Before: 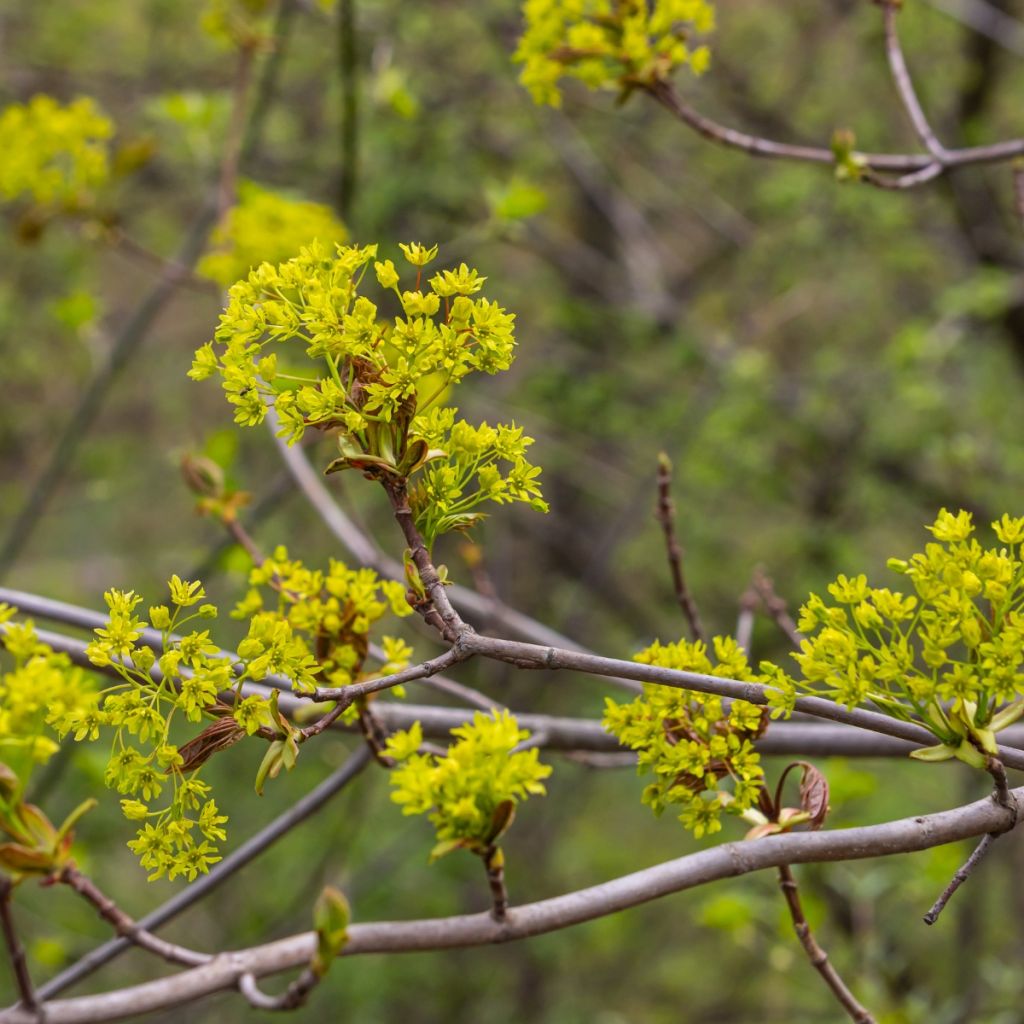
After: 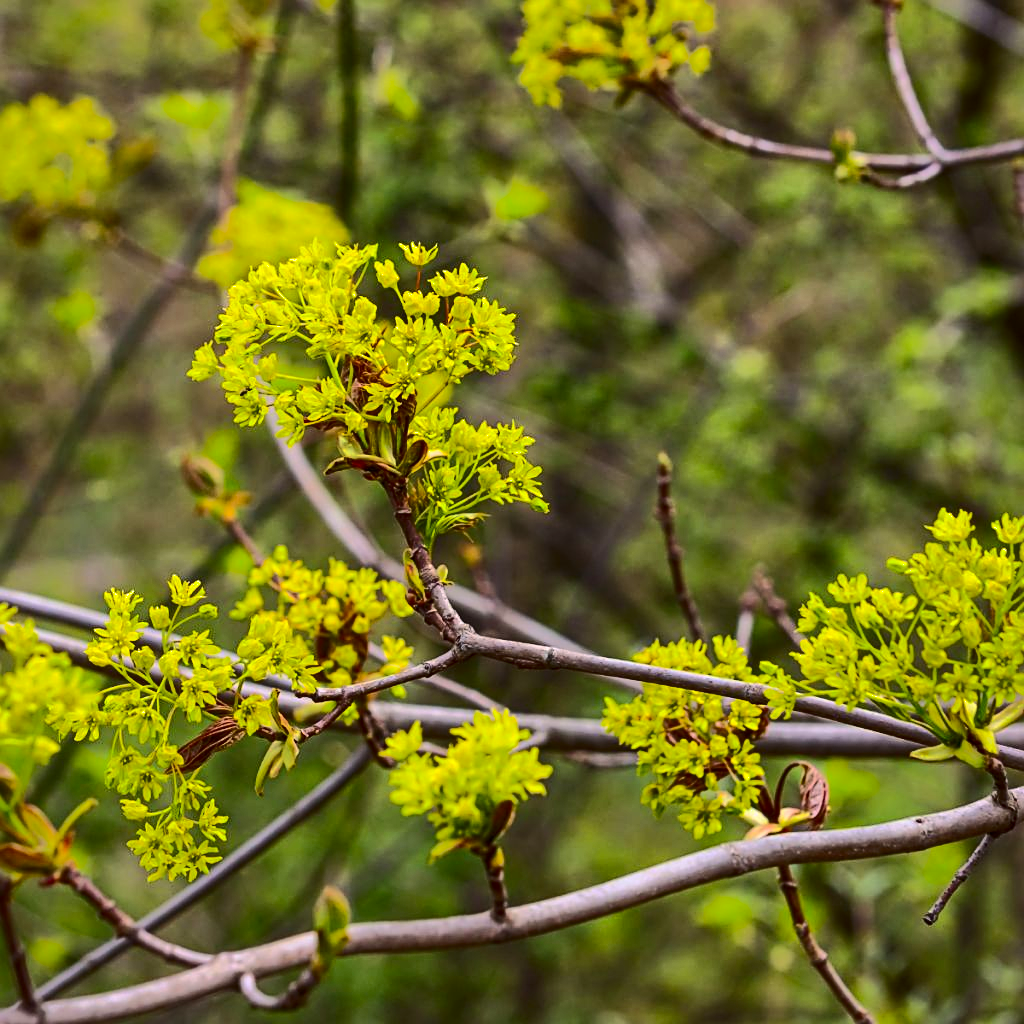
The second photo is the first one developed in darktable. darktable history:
shadows and highlights: shadows 24.88, highlights -70.06
sharpen: on, module defaults
contrast brightness saturation: contrast 0.396, brightness 0.053, saturation 0.261
